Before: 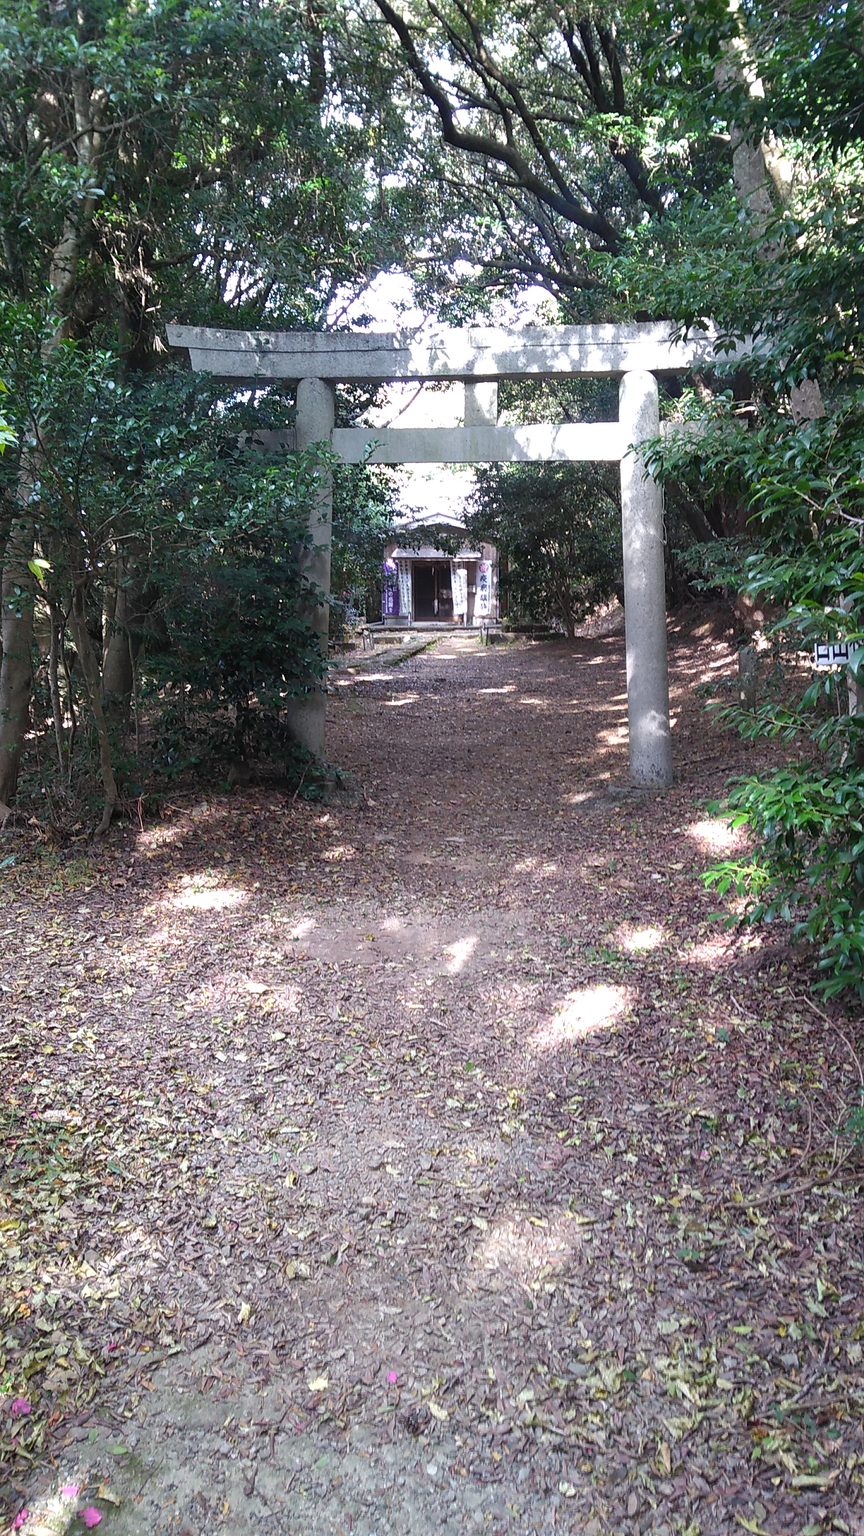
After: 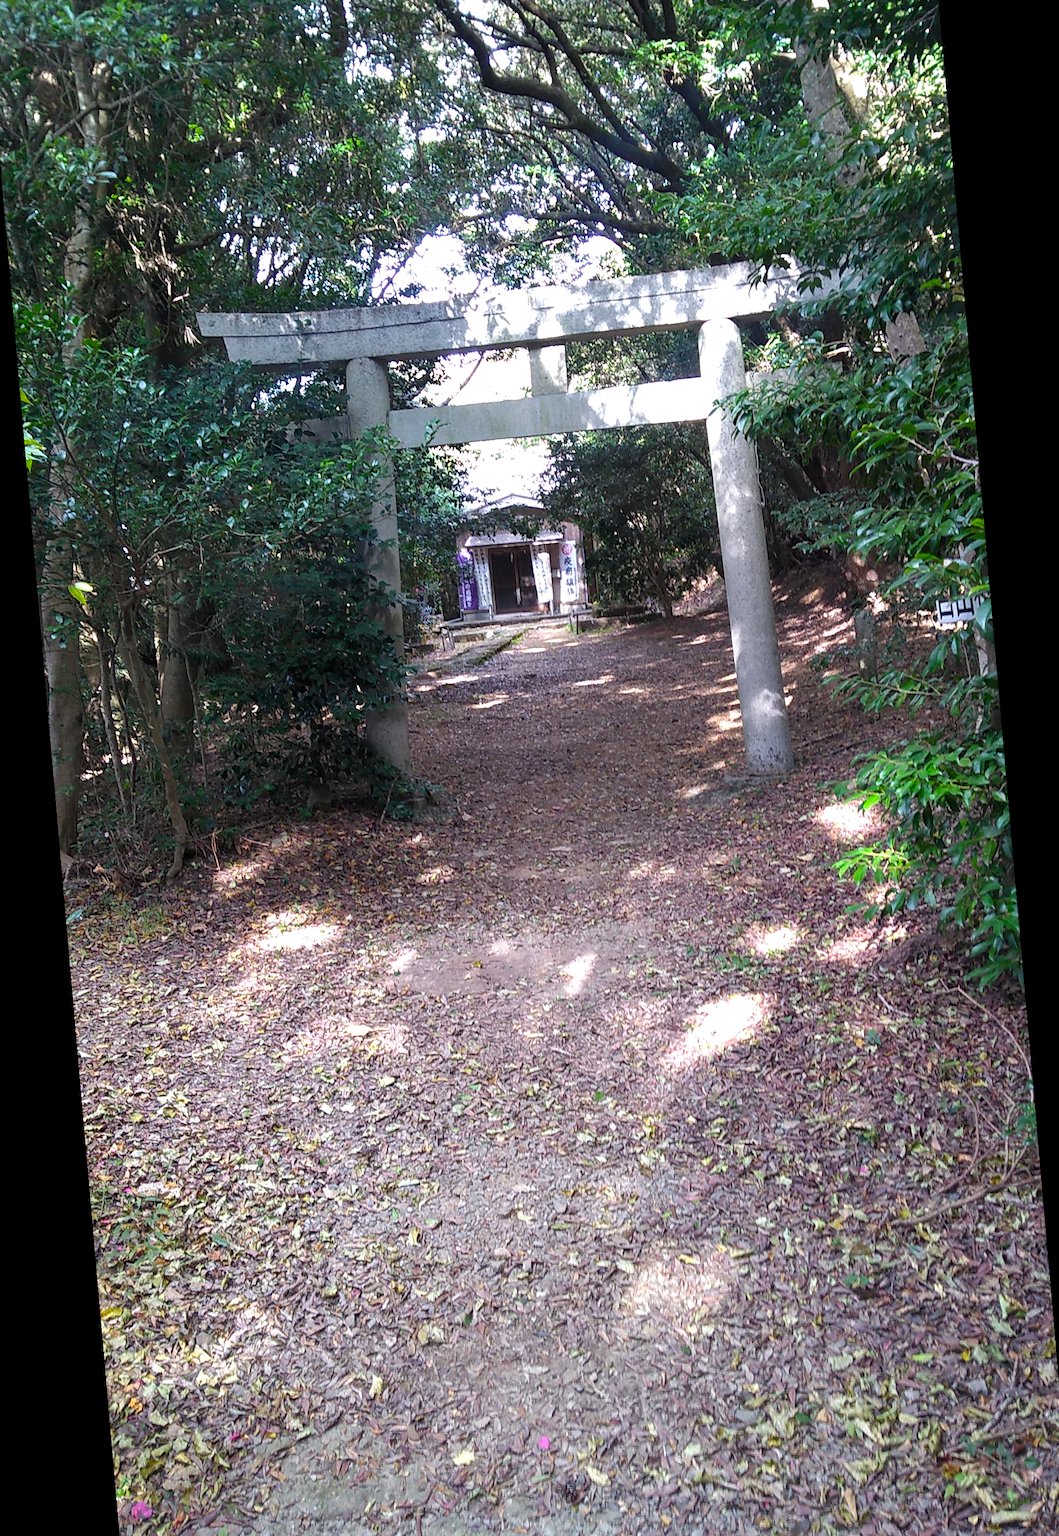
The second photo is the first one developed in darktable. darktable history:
rotate and perspective: rotation -4.98°, automatic cropping off
local contrast: highlights 100%, shadows 100%, detail 120%, midtone range 0.2
color balance: output saturation 120%
crop: left 1.507%, top 6.147%, right 1.379%, bottom 6.637%
